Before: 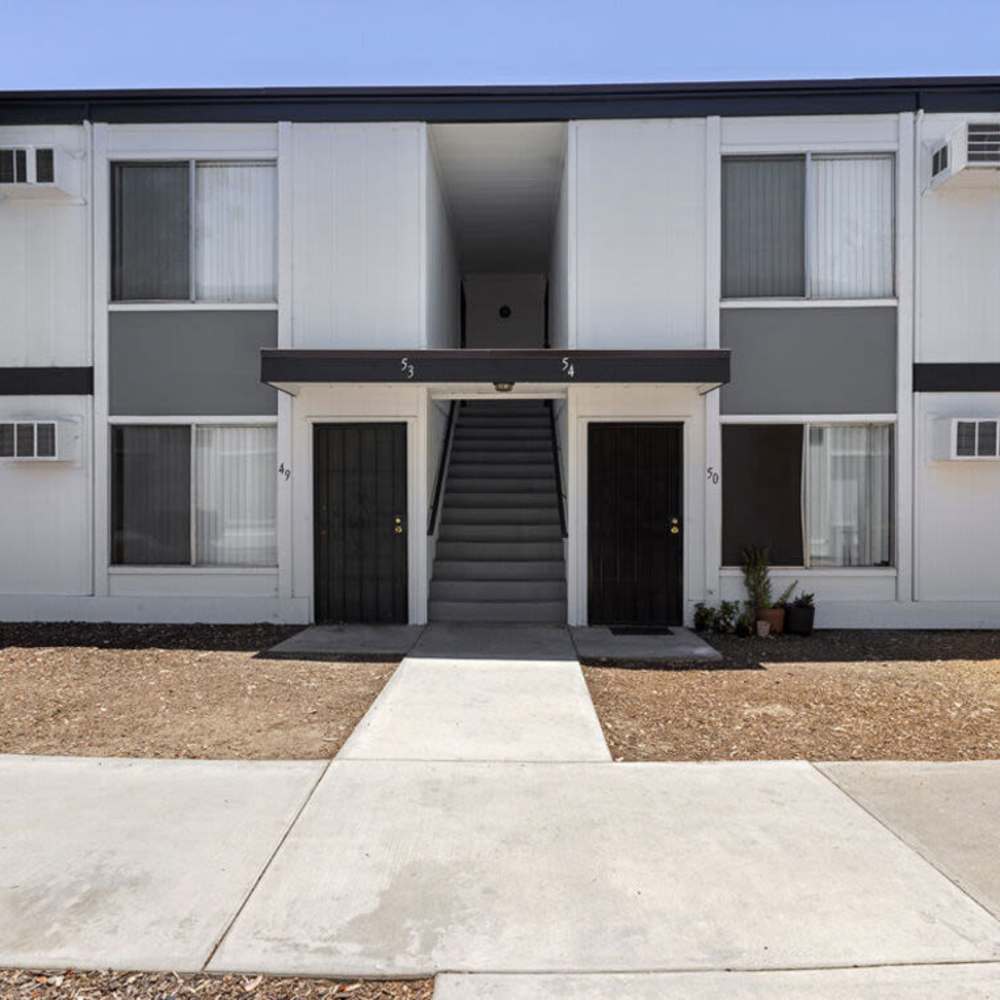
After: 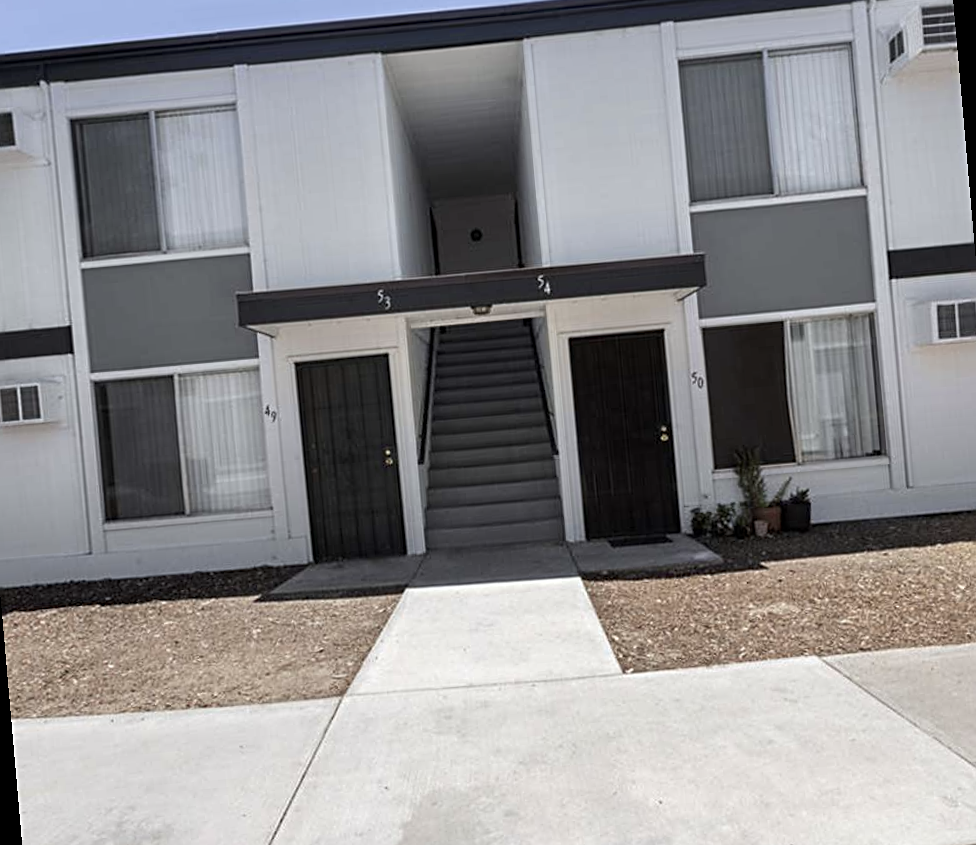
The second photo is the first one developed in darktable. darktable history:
white balance: red 0.988, blue 1.017
sharpen: on, module defaults
rotate and perspective: rotation -5°, crop left 0.05, crop right 0.952, crop top 0.11, crop bottom 0.89
color balance: input saturation 100.43%, contrast fulcrum 14.22%, output saturation 70.41%
